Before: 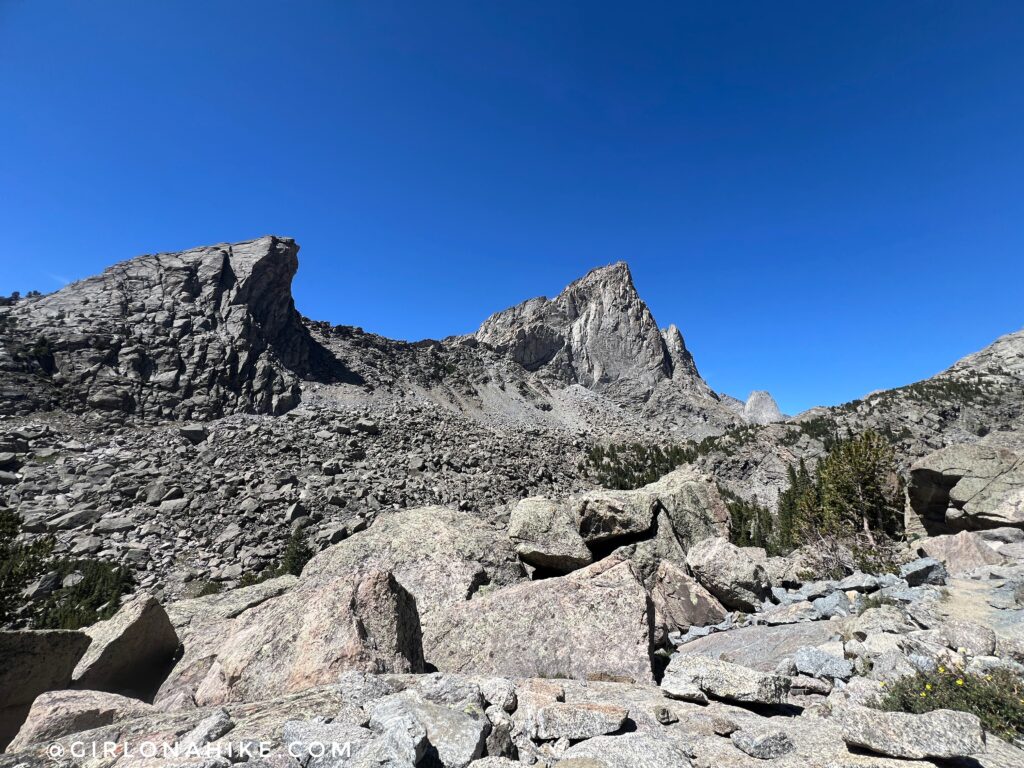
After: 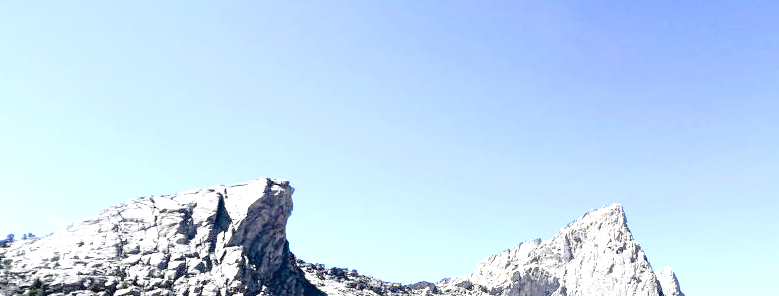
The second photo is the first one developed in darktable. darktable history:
tone equalizer: -8 EV -0.442 EV, -7 EV -0.424 EV, -6 EV -0.338 EV, -5 EV -0.2 EV, -3 EV 0.192 EV, -2 EV 0.352 EV, -1 EV 0.4 EV, +0 EV 0.426 EV
contrast brightness saturation: saturation -0.063
tone curve: curves: ch0 [(0, 0) (0.135, 0.09) (0.326, 0.386) (0.489, 0.573) (0.663, 0.749) (0.854, 0.897) (1, 0.974)]; ch1 [(0, 0) (0.366, 0.367) (0.475, 0.453) (0.494, 0.493) (0.504, 0.497) (0.544, 0.569) (0.562, 0.605) (0.622, 0.694) (1, 1)]; ch2 [(0, 0) (0.333, 0.346) (0.375, 0.375) (0.424, 0.43) (0.476, 0.492) (0.502, 0.503) (0.533, 0.534) (0.572, 0.603) (0.605, 0.656) (0.641, 0.709) (1, 1)], preserve colors none
crop: left 0.546%, top 7.627%, right 23.35%, bottom 53.776%
exposure: exposure 1.988 EV, compensate exposure bias true, compensate highlight preservation false
